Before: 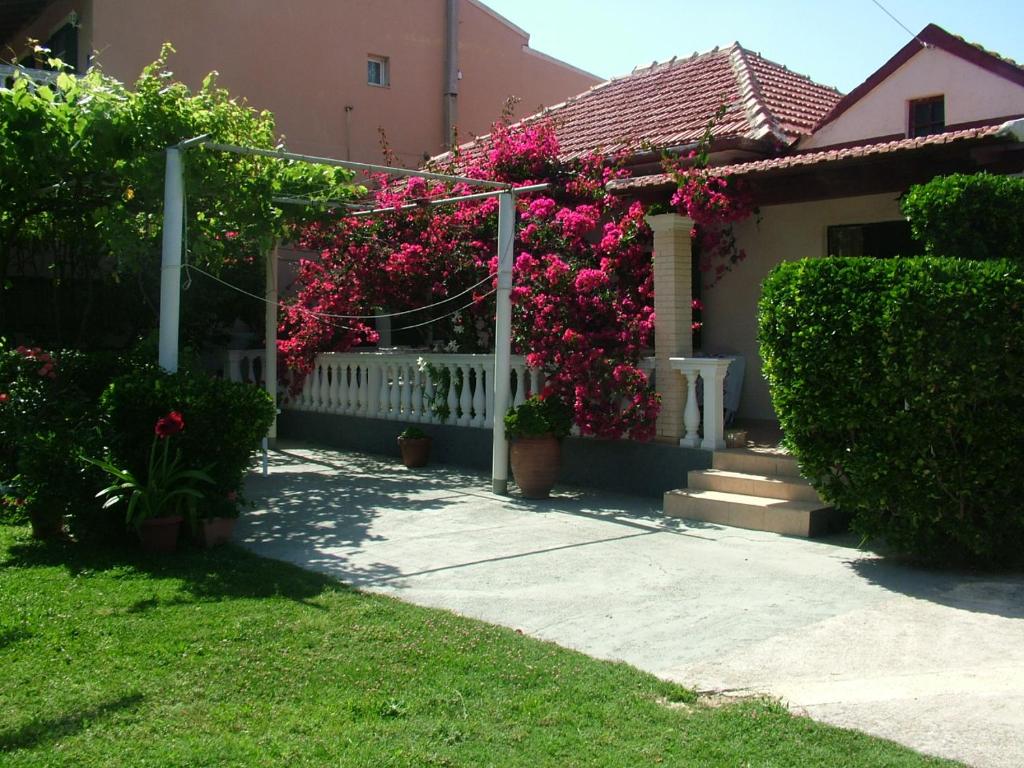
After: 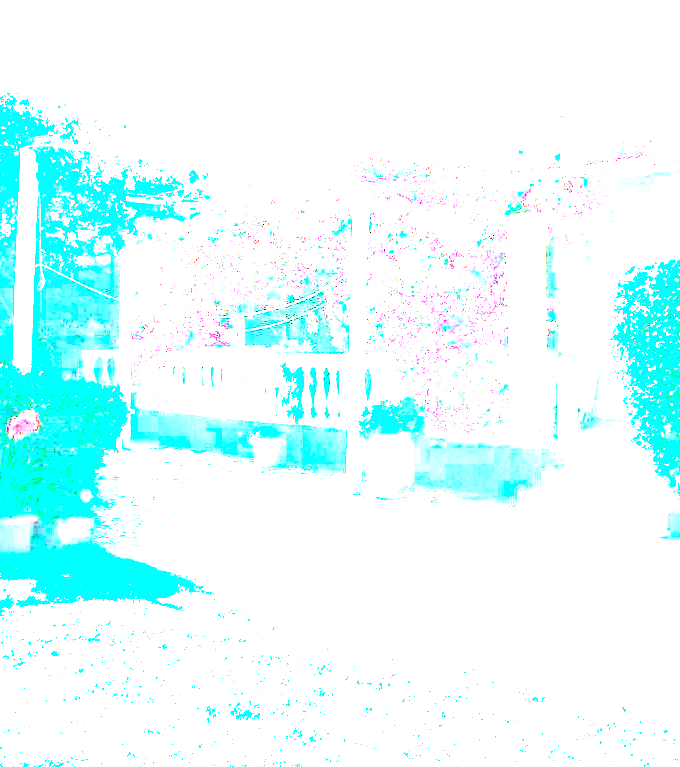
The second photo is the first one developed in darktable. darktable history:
exposure: exposure 7.957 EV, compensate highlight preservation false
crop and rotate: left 14.336%, right 19.185%
color calibration: illuminant custom, x 0.459, y 0.43, temperature 2606.3 K
levels: white 99.96%
